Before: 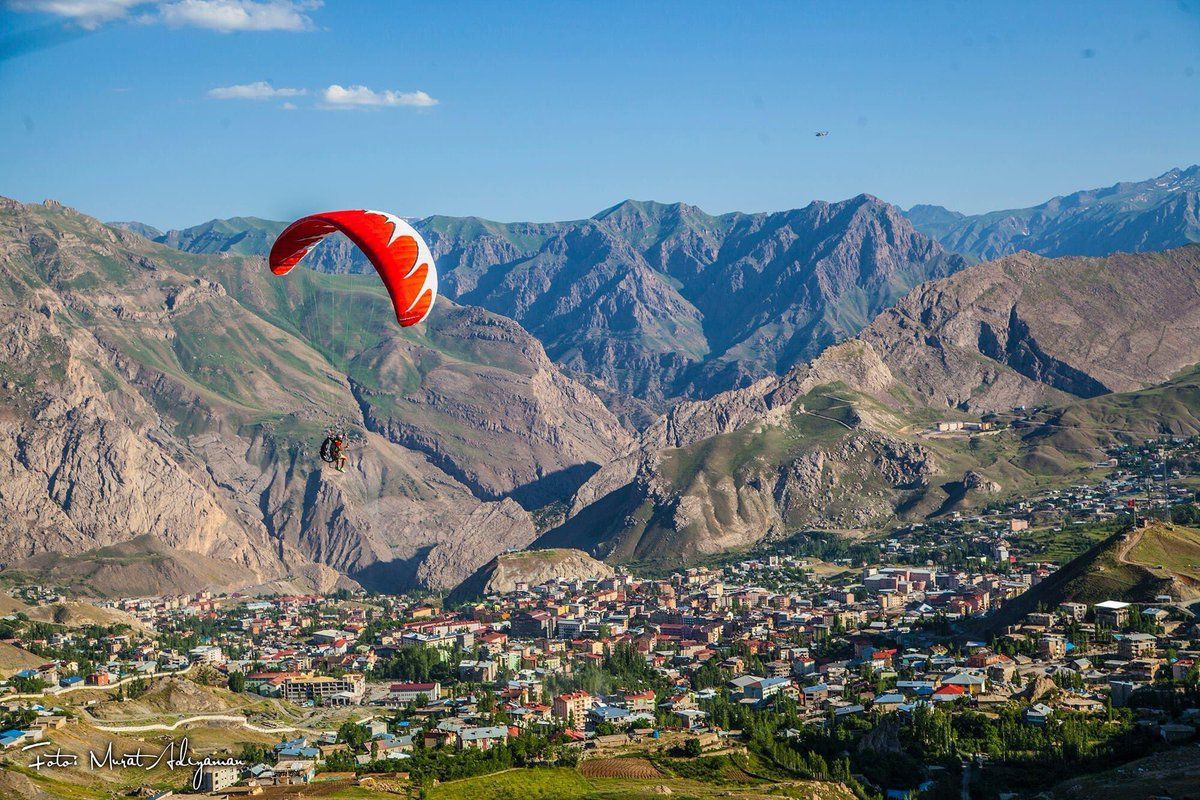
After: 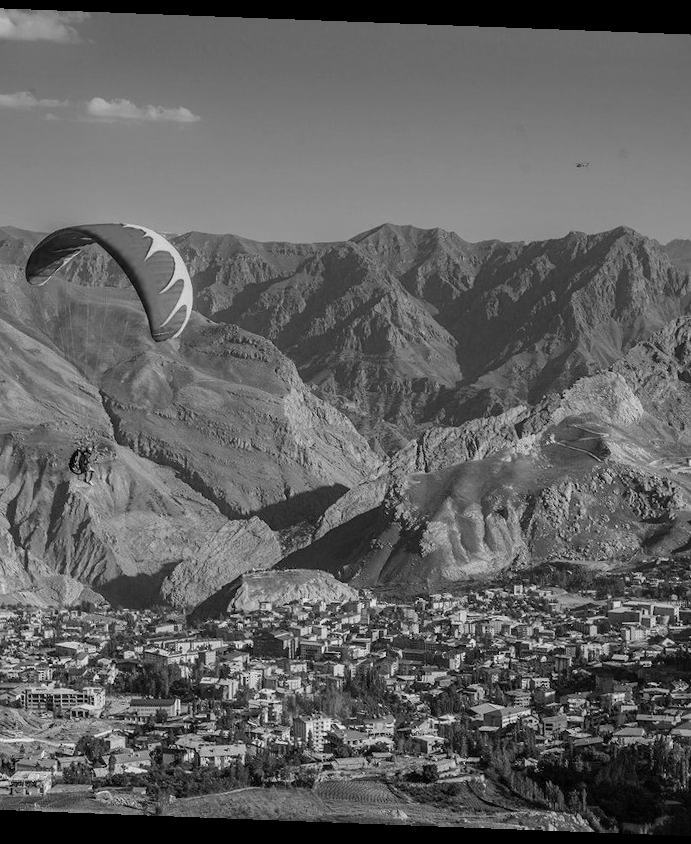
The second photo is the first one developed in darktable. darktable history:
color balance rgb: perceptual saturation grading › global saturation 20%, global vibrance 10%
rotate and perspective: rotation 2.17°, automatic cropping off
crop: left 21.496%, right 22.254%
monochrome: a 26.22, b 42.67, size 0.8
